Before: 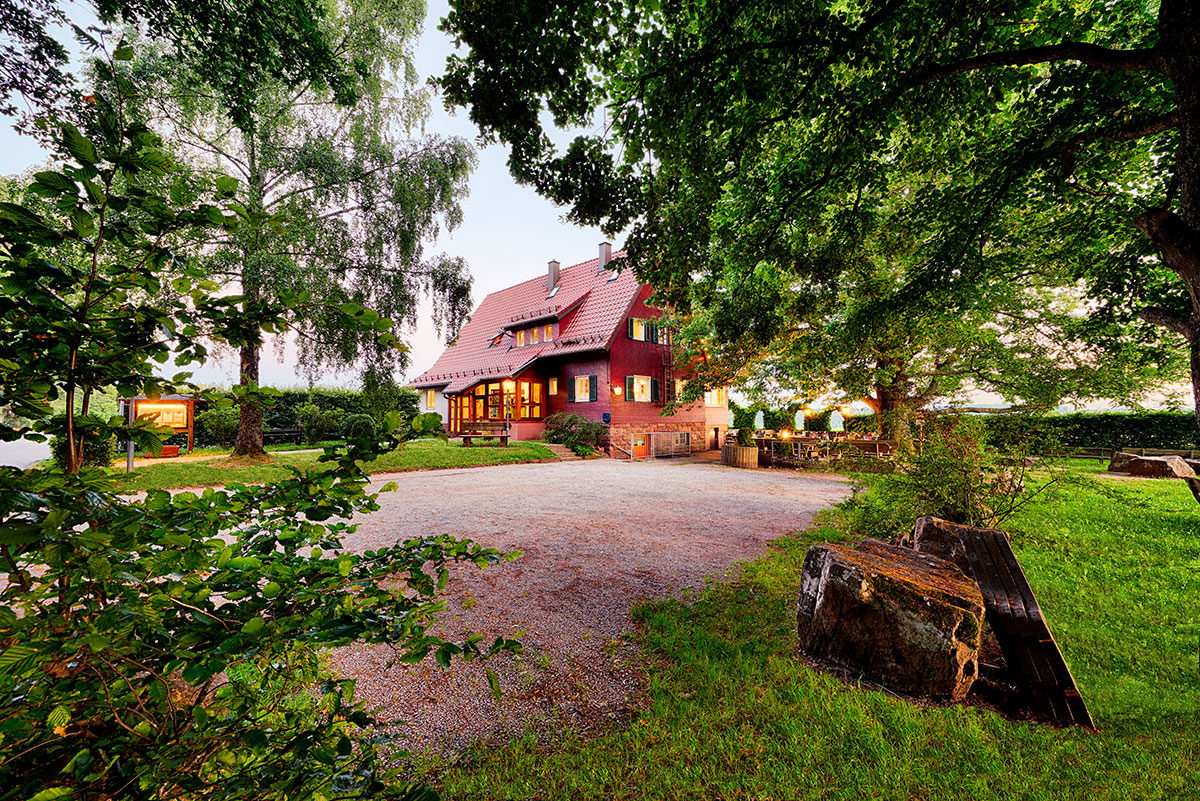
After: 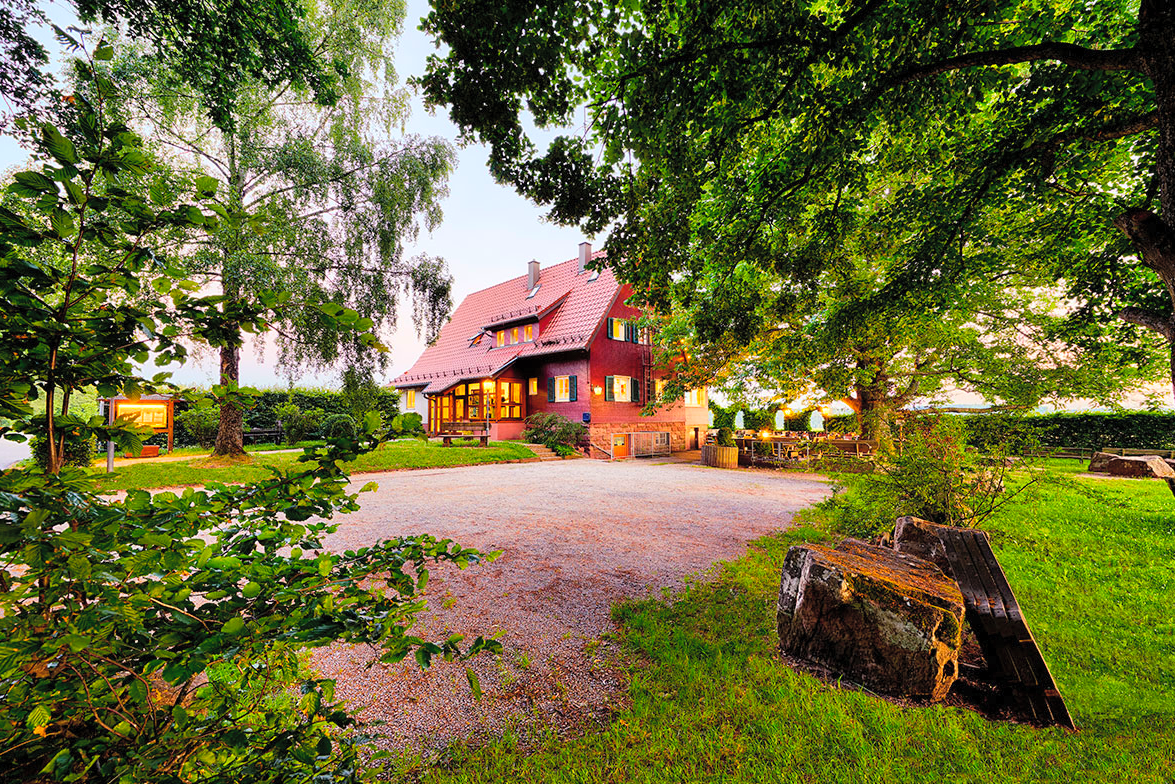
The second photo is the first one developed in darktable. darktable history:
color balance rgb: perceptual saturation grading › global saturation 20%, global vibrance 20%
contrast brightness saturation: brightness 0.15
crop: left 1.743%, right 0.268%, bottom 2.011%
